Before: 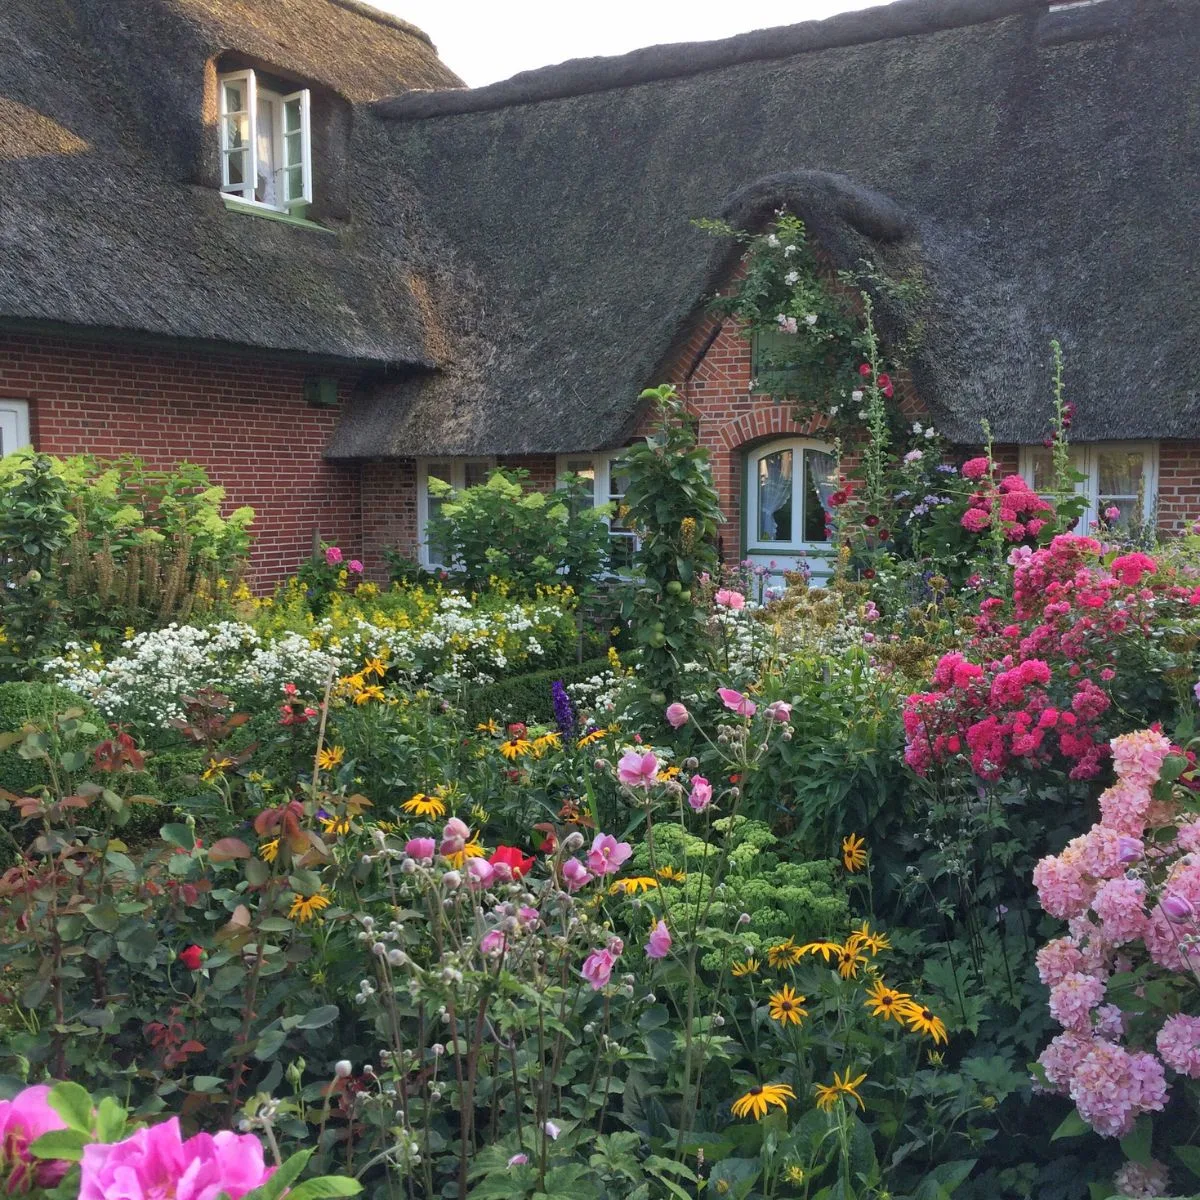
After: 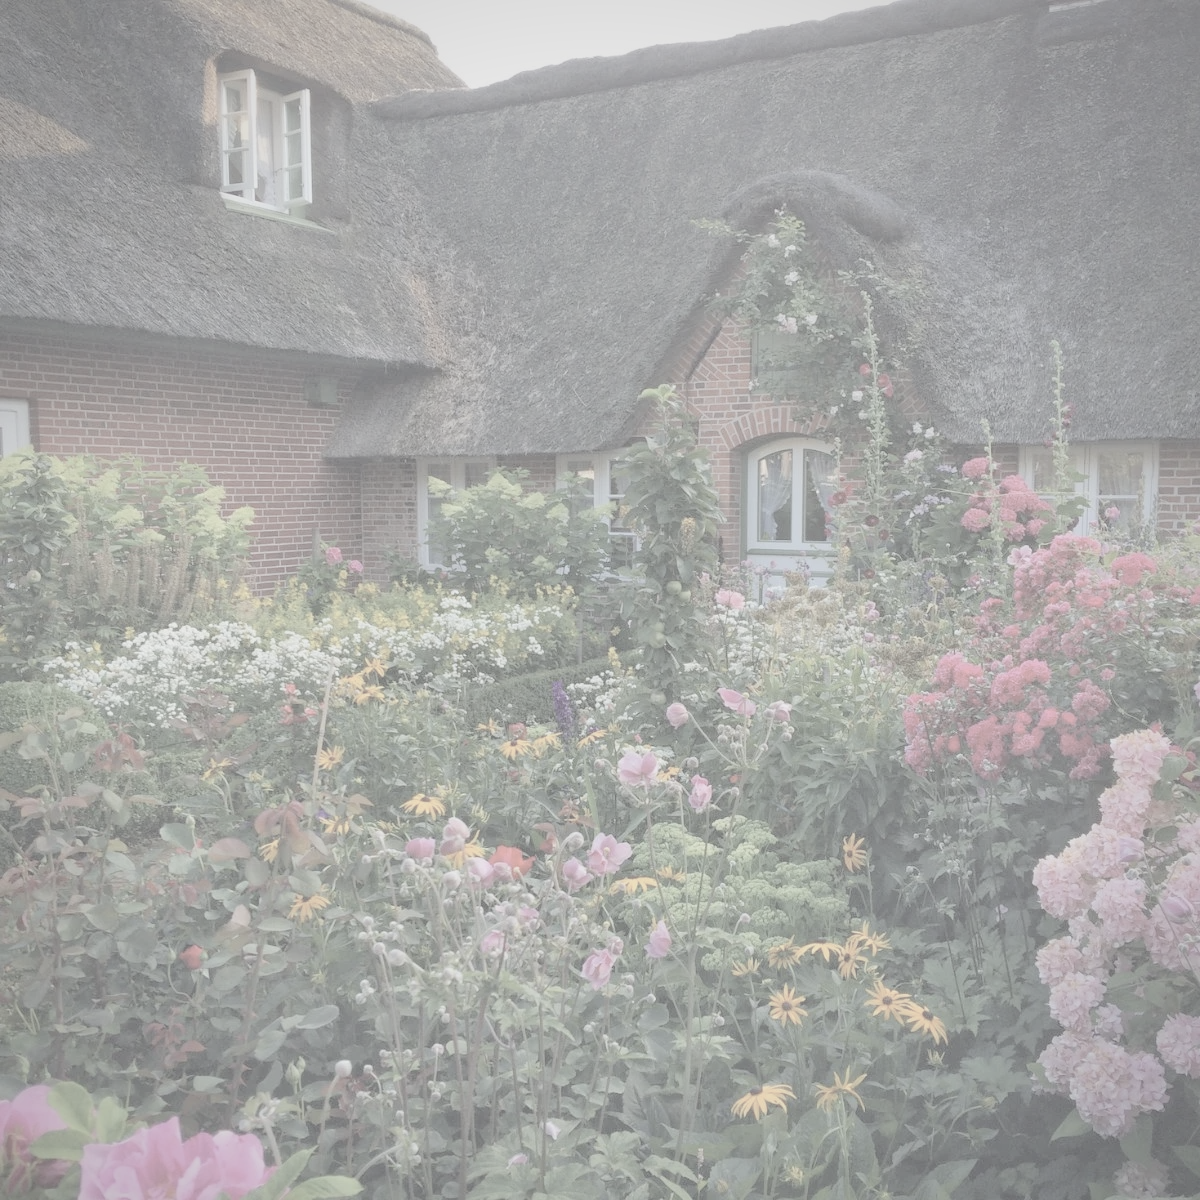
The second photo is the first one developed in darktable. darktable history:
exposure: compensate highlight preservation false
vignetting: fall-off start 80.87%, fall-off radius 61.59%, brightness -0.384, saturation 0.007, center (0, 0.007), automatic ratio true, width/height ratio 1.418
shadows and highlights: radius 334.93, shadows 63.48, highlights 6.06, compress 87.7%, highlights color adjustment 39.73%, soften with gaussian
contrast brightness saturation: contrast -0.32, brightness 0.75, saturation -0.78
